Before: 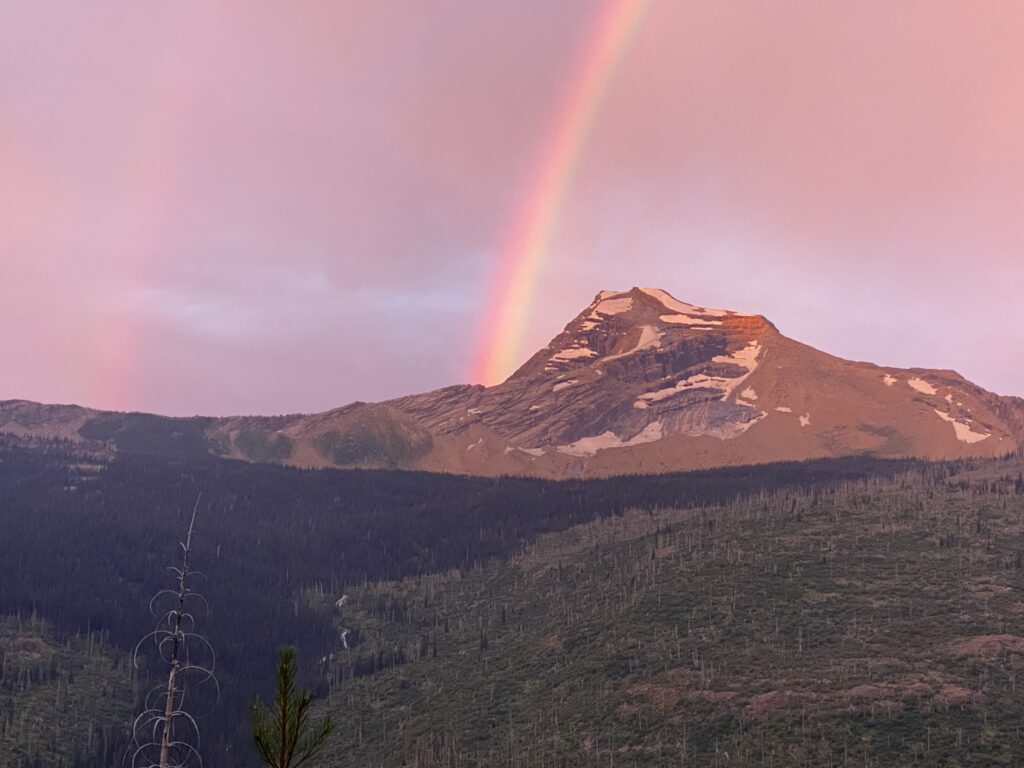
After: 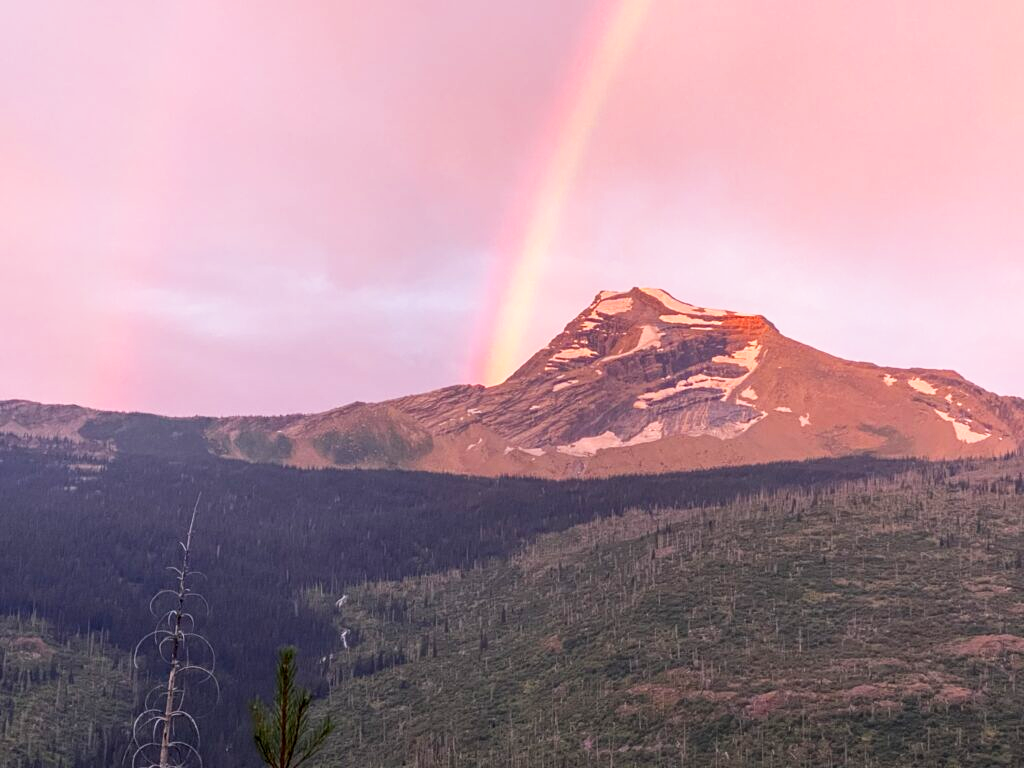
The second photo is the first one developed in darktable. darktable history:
base curve: curves: ch0 [(0, 0) (0.579, 0.807) (1, 1)], preserve colors none
local contrast: on, module defaults
vibrance: on, module defaults
